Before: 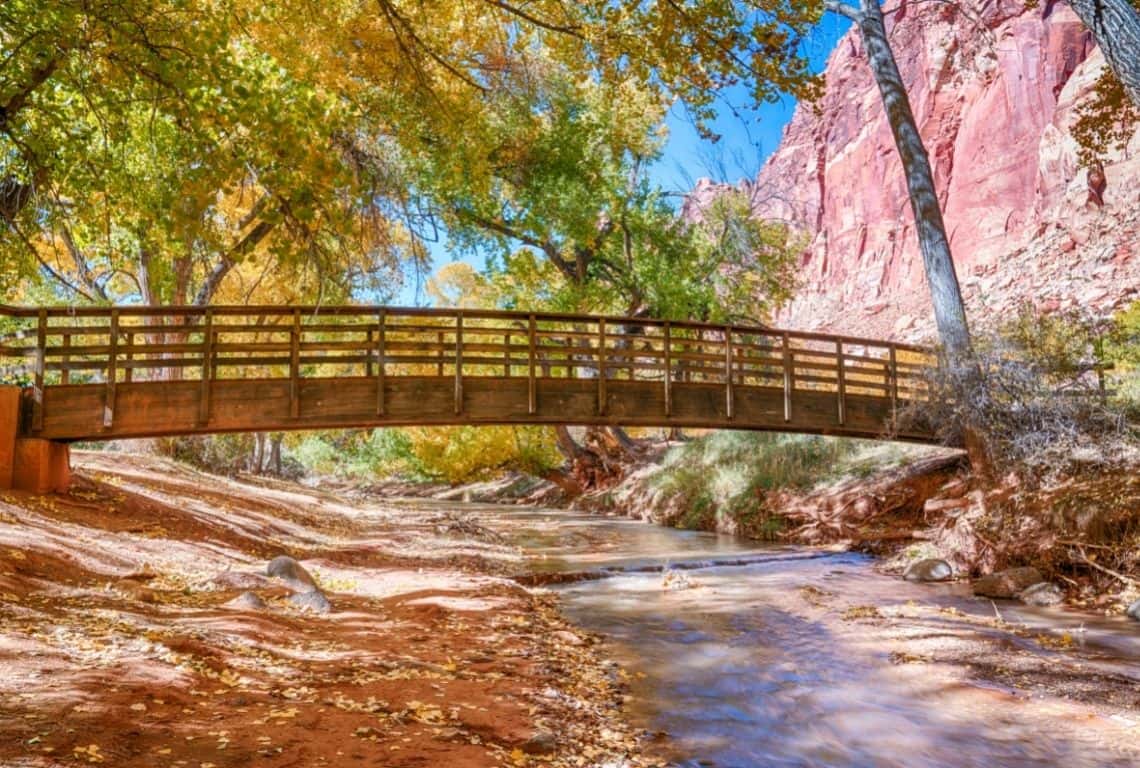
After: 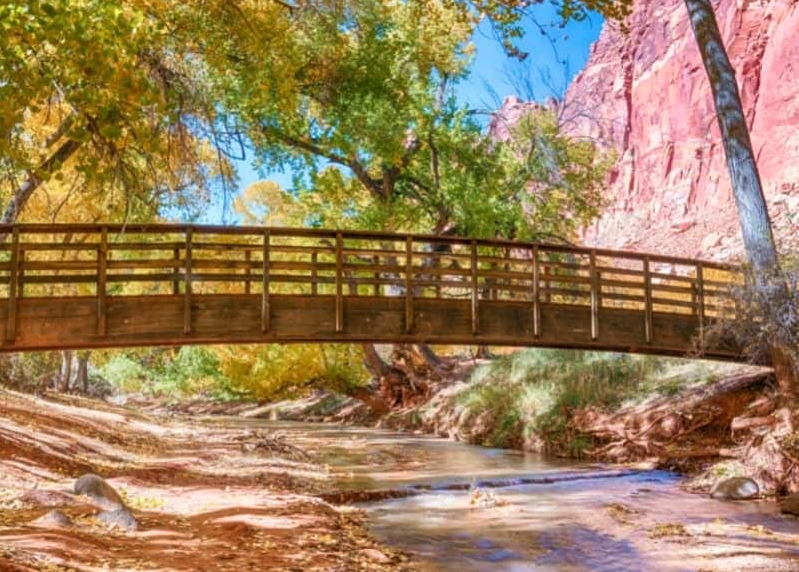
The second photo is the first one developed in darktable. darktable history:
crop and rotate: left 17.015%, top 10.79%, right 12.873%, bottom 14.638%
velvia: on, module defaults
